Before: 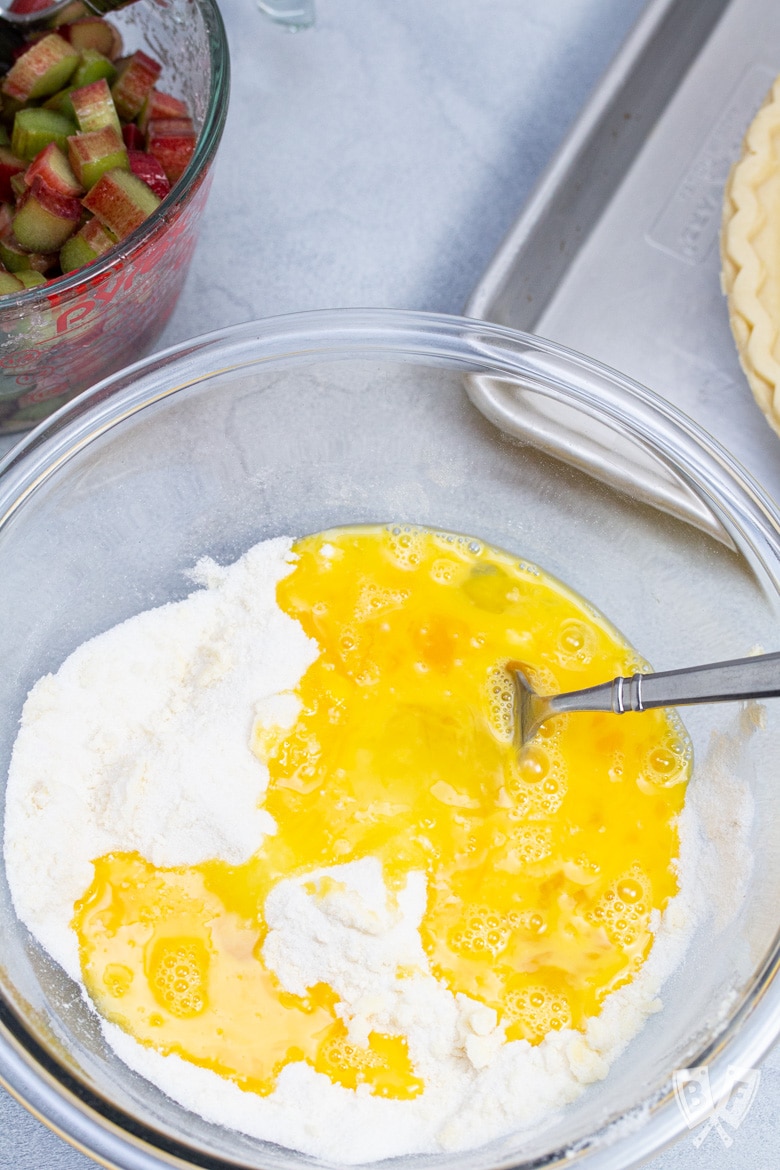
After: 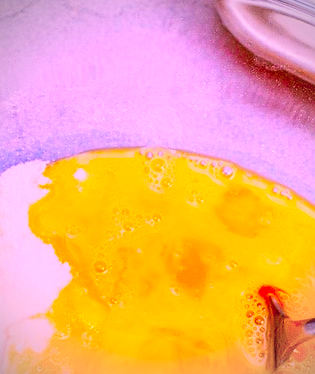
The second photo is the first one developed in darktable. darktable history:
color balance rgb: linear chroma grading › shadows 32%, linear chroma grading › global chroma -2%, linear chroma grading › mid-tones 4%, perceptual saturation grading › global saturation -2%, perceptual saturation grading › highlights -8%, perceptual saturation grading › mid-tones 8%, perceptual saturation grading › shadows 4%, perceptual brilliance grading › highlights 8%, perceptual brilliance grading › mid-tones 4%, perceptual brilliance grading › shadows 2%, global vibrance 16%, saturation formula JzAzBz (2021)
color correction: saturation 3
local contrast: detail 150%
sharpen: amount 0.2
vignetting: unbound false
filmic rgb: black relative exposure -7.75 EV, white relative exposure 4.4 EV, threshold 3 EV, hardness 3.76, latitude 50%, contrast 1.1, color science v5 (2021), contrast in shadows safe, contrast in highlights safe, enable highlight reconstruction true
crop: left 31.751%, top 32.172%, right 27.8%, bottom 35.83%
white balance: red 1.188, blue 1.11
